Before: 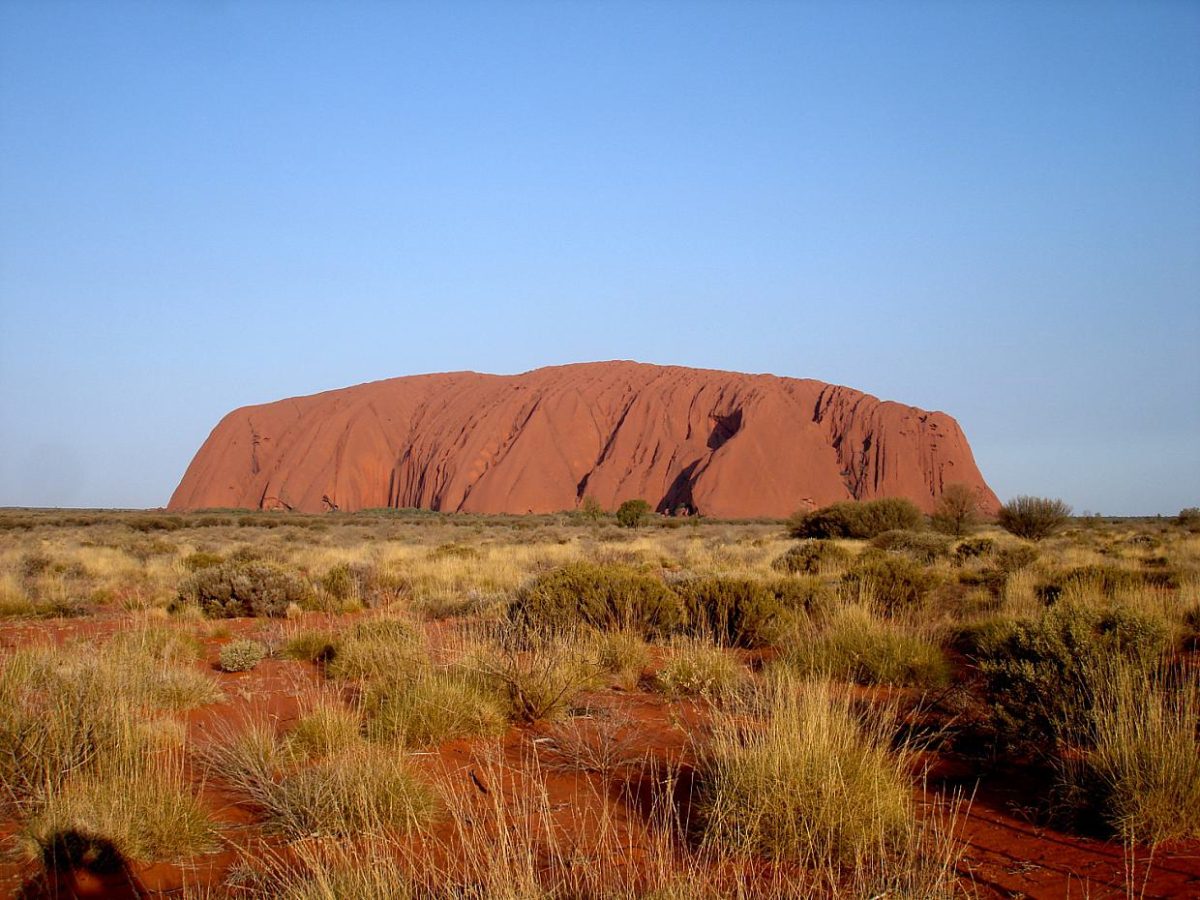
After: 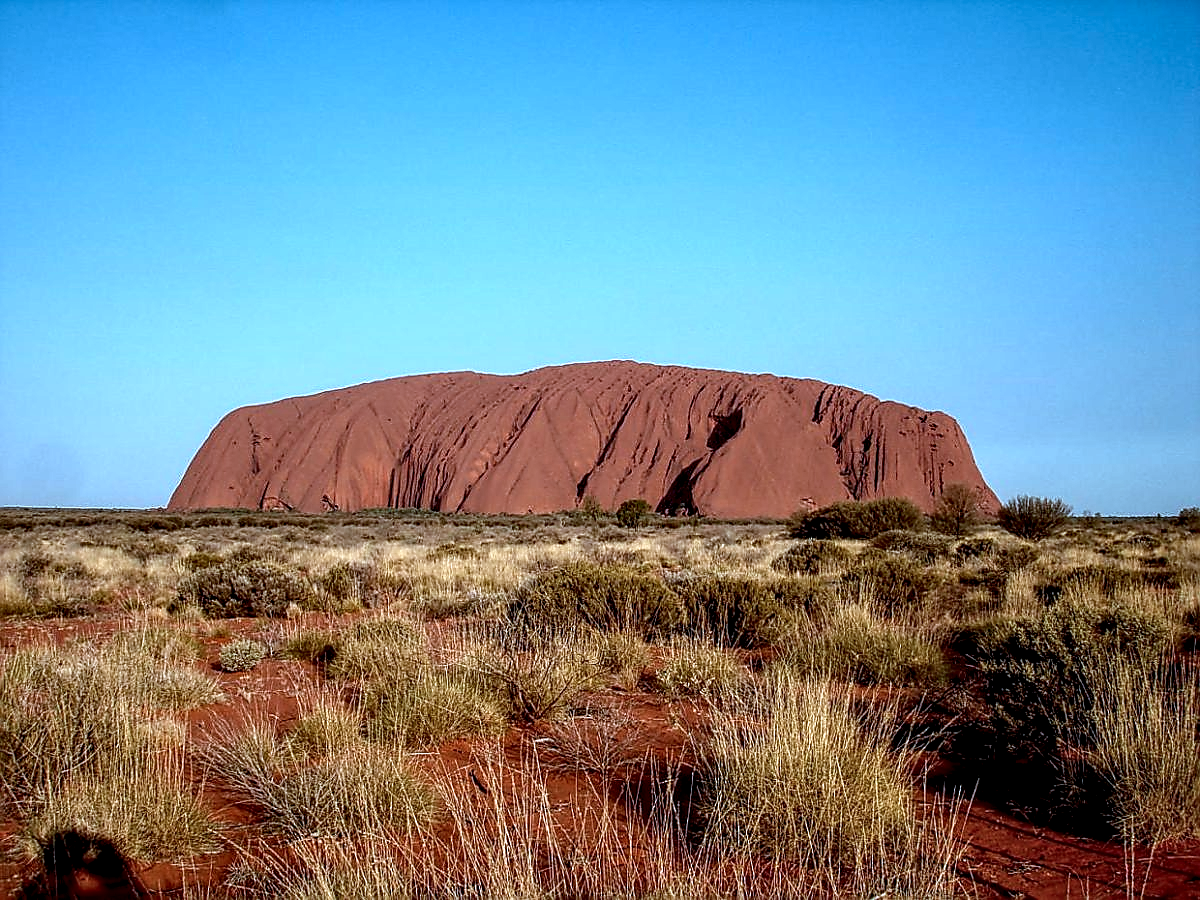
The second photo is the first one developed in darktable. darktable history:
sharpen: radius 1.4, amount 1.25, threshold 0.7
color correction: highlights a* -9.35, highlights b* -23.15
local contrast: highlights 19%, detail 186%
